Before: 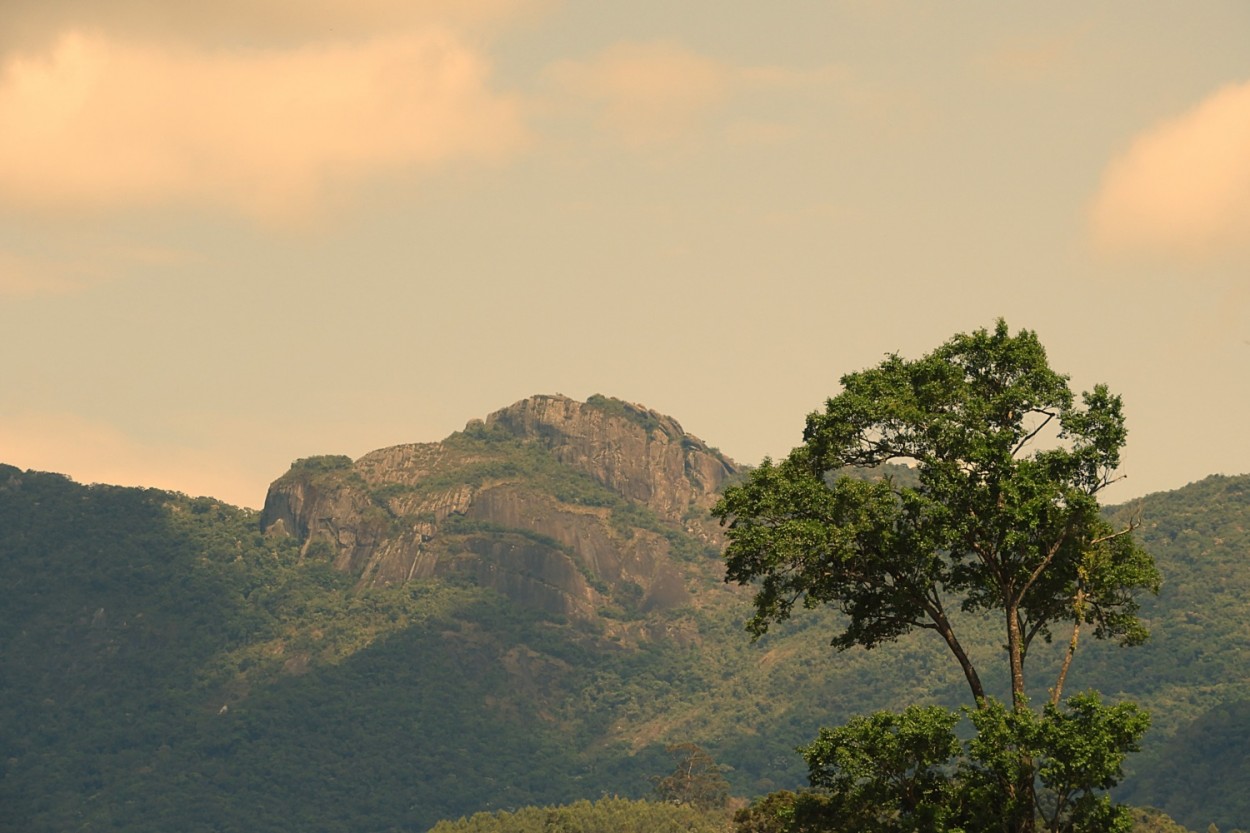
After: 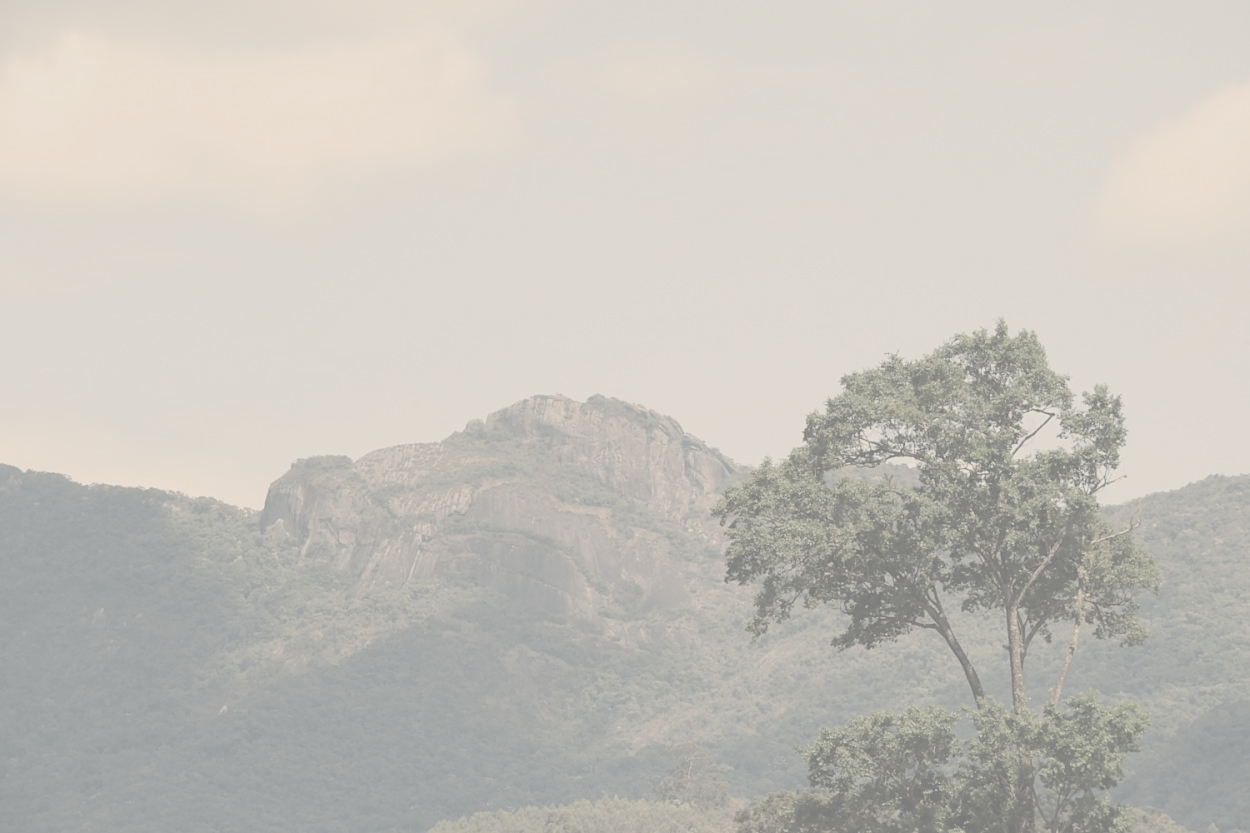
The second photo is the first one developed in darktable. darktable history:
contrast brightness saturation: contrast -0.326, brightness 0.77, saturation -0.773
